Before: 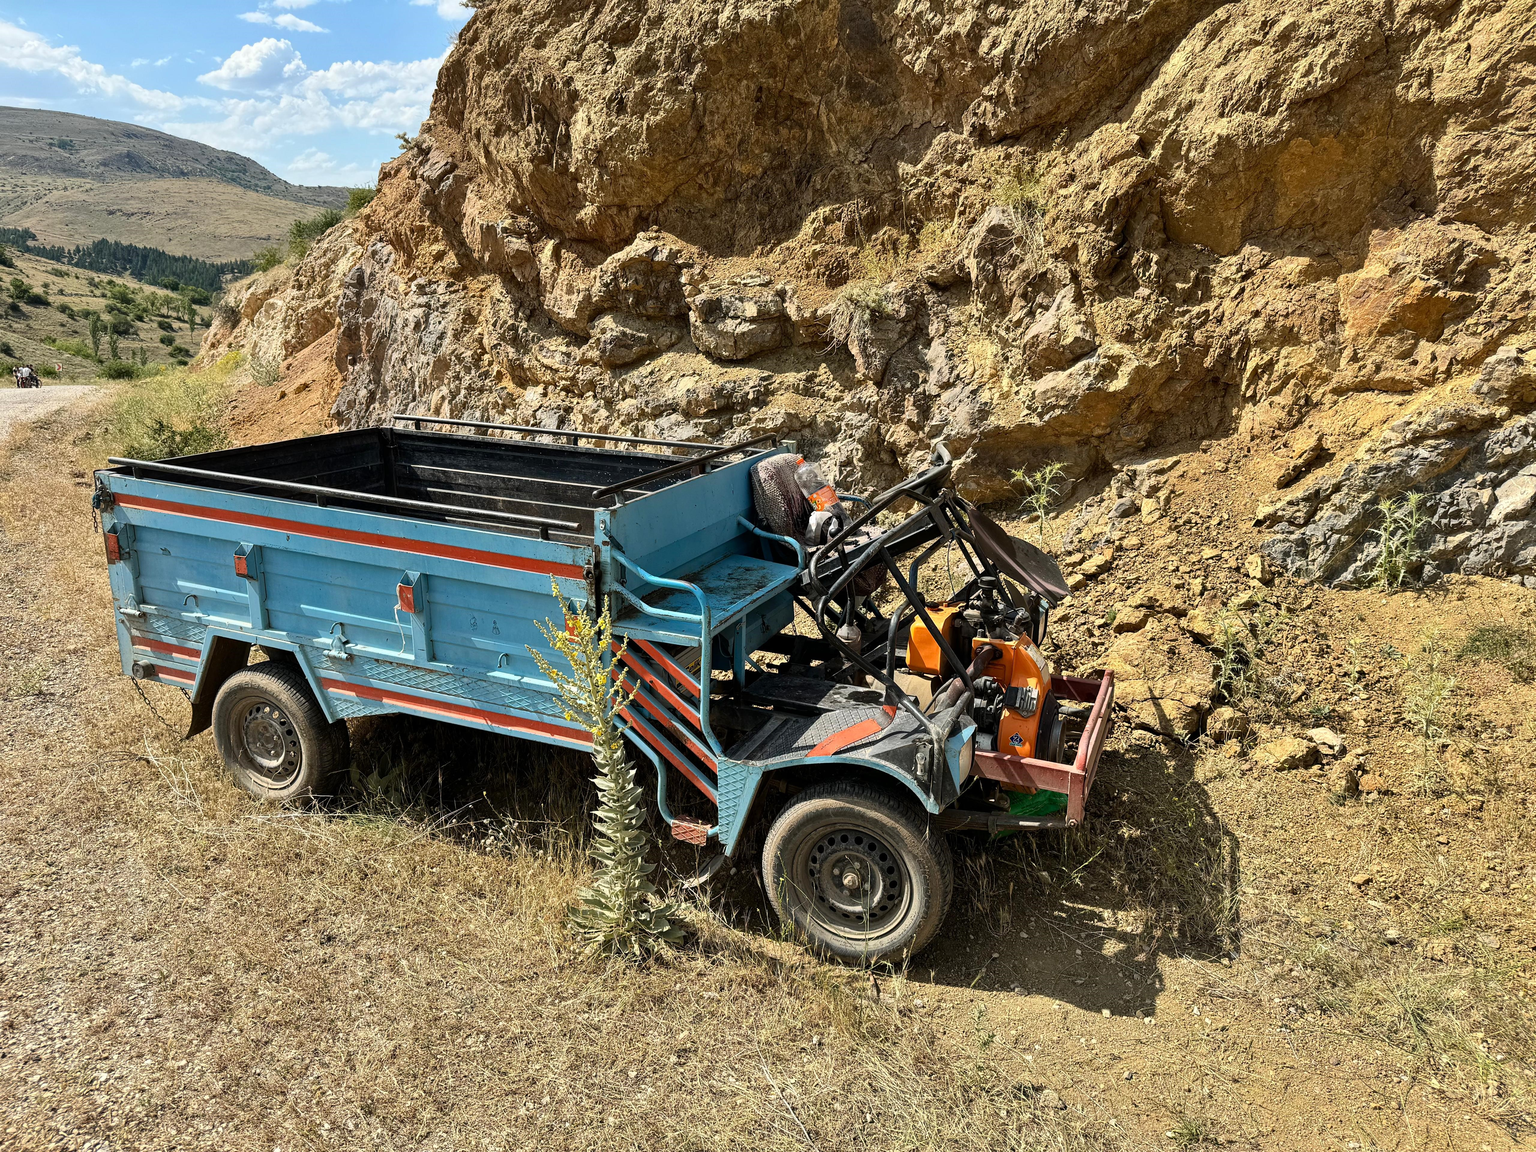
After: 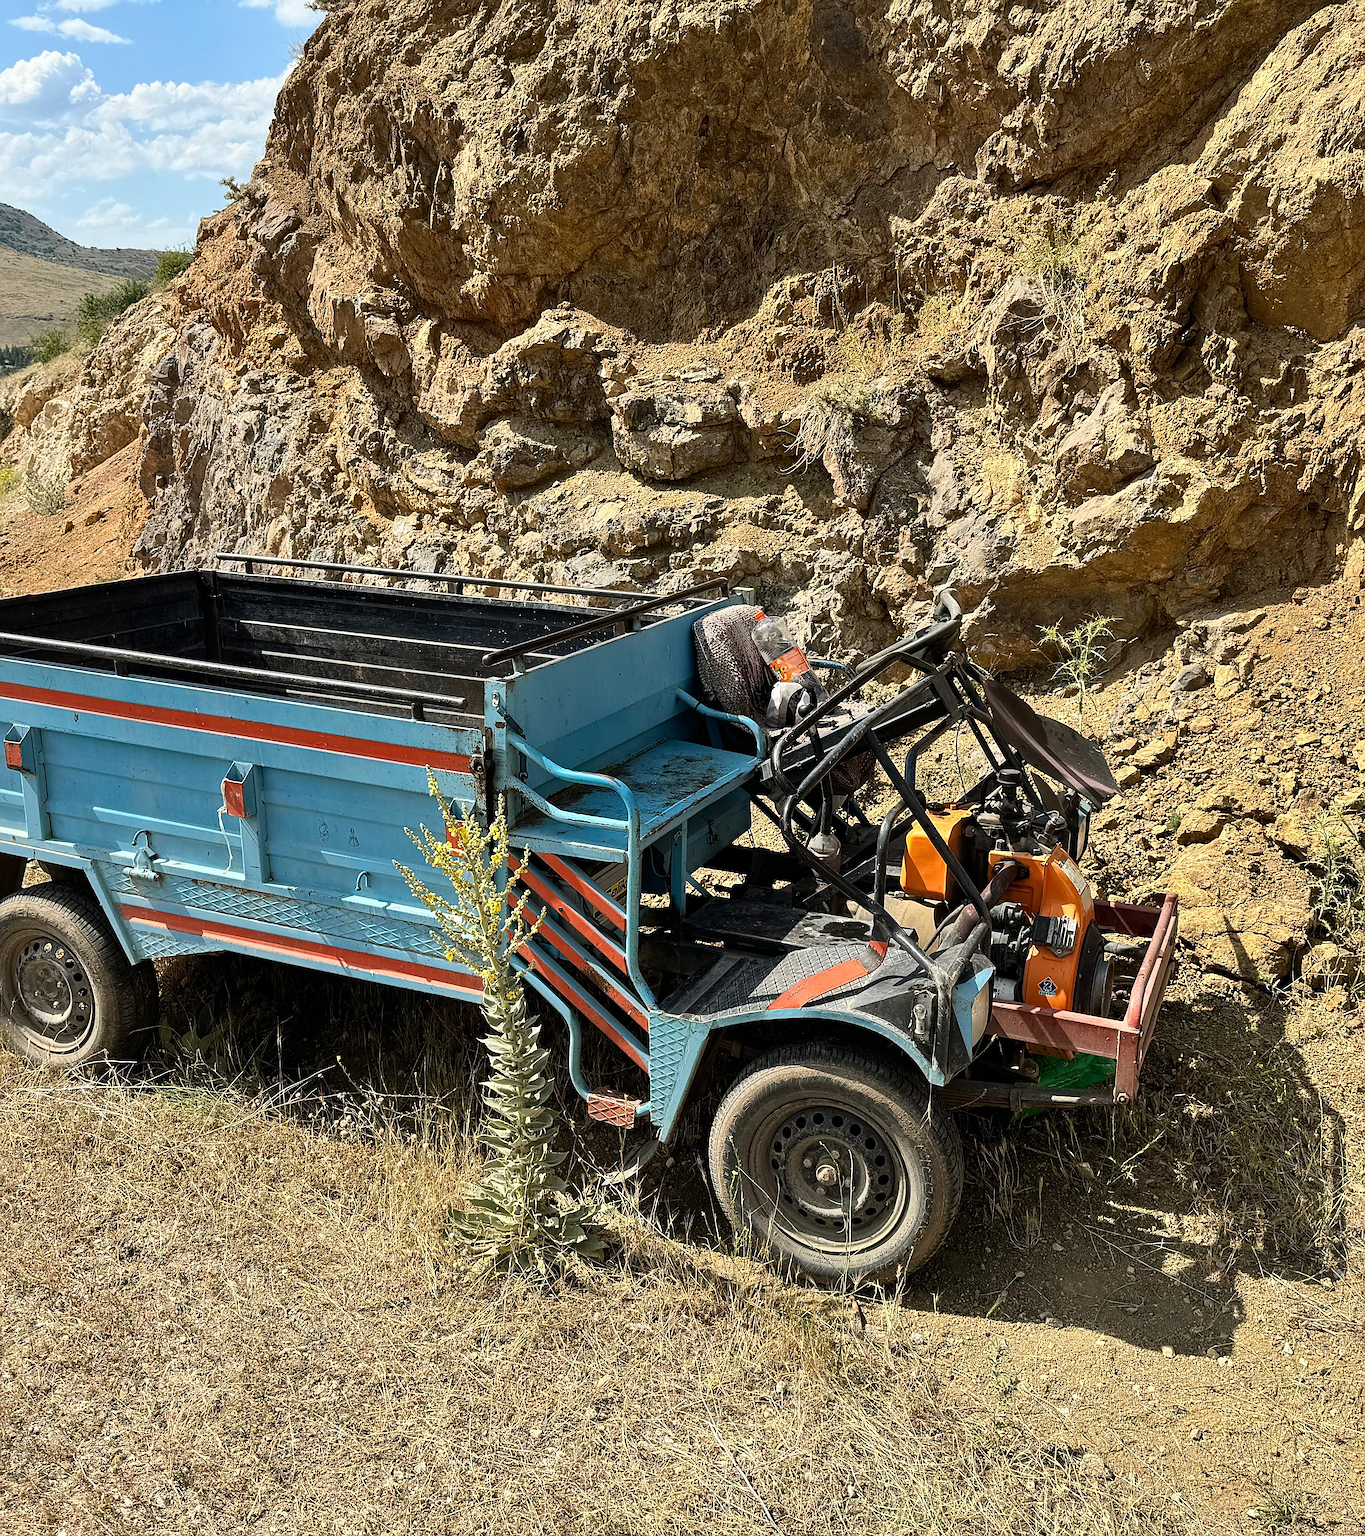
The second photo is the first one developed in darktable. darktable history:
crop and rotate: left 15.055%, right 18.278%
sharpen: on, module defaults
